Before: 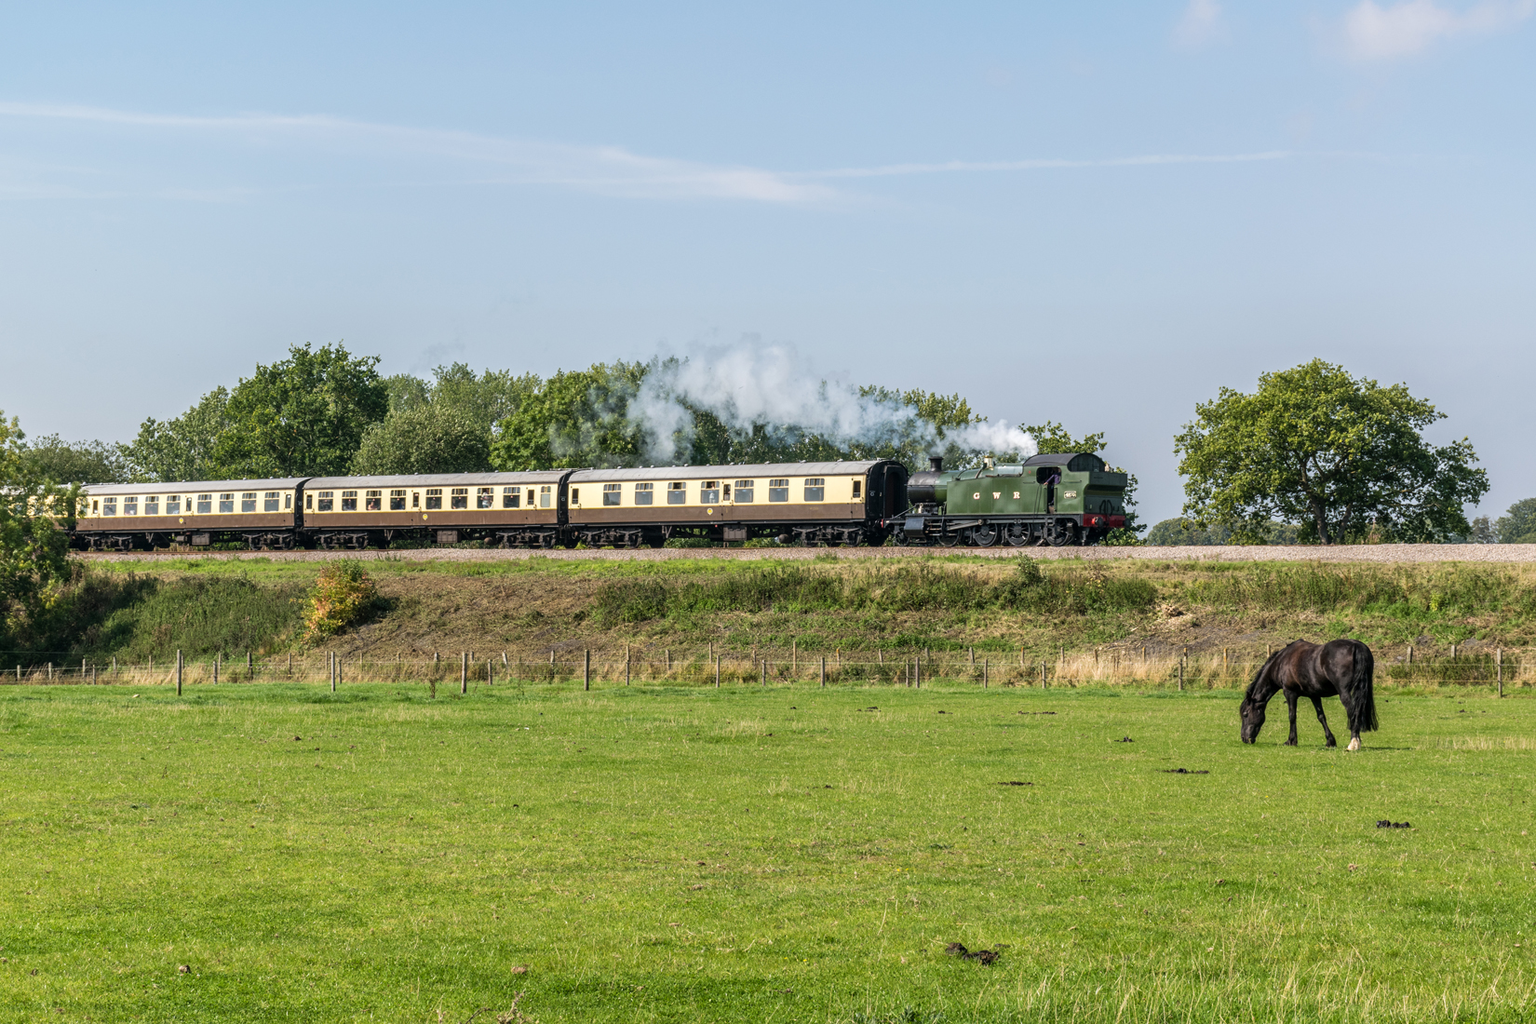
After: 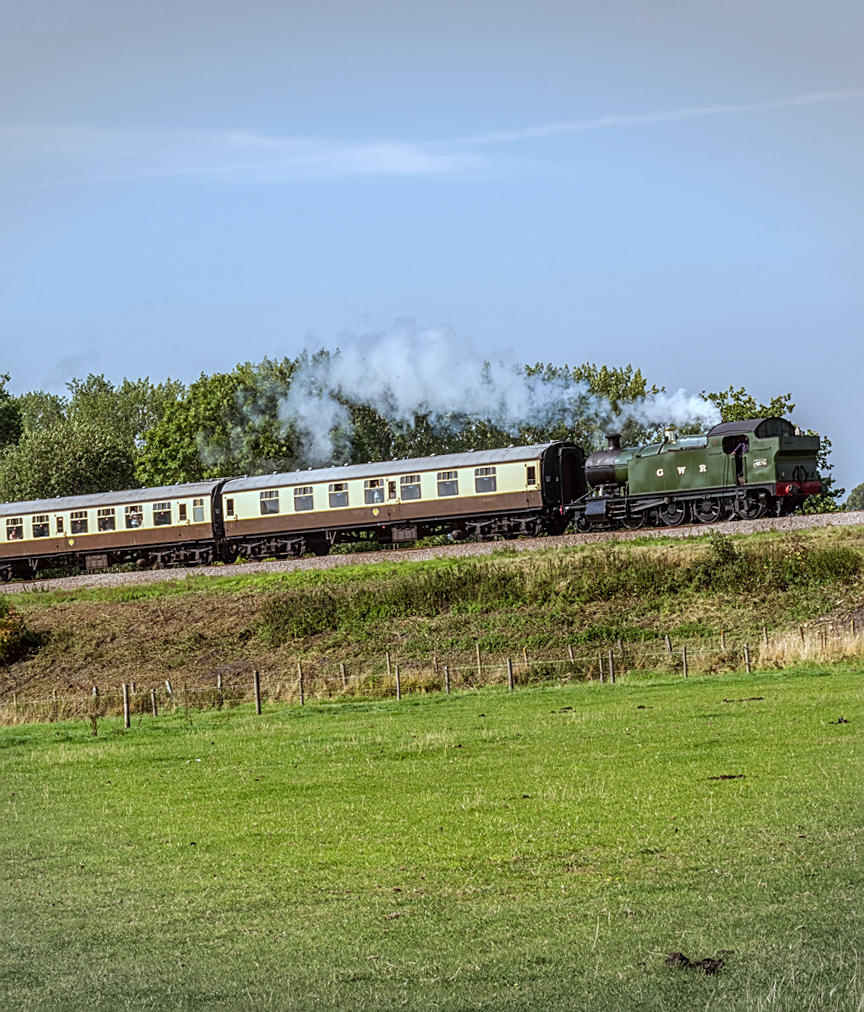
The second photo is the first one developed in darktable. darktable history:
crop: left 21.674%, right 22.086%
local contrast: on, module defaults
rotate and perspective: rotation -4.57°, crop left 0.054, crop right 0.944, crop top 0.087, crop bottom 0.914
color calibration: illuminant F (fluorescent), F source F9 (Cool White Deluxe 4150 K) – high CRI, x 0.374, y 0.373, temperature 4158.34 K
vignetting: fall-off start 100%, brightness -0.282, width/height ratio 1.31
contrast equalizer: y [[0.5, 0.488, 0.462, 0.461, 0.491, 0.5], [0.5 ×6], [0.5 ×6], [0 ×6], [0 ×6]]
rgb levels: mode RGB, independent channels, levels [[0, 0.5, 1], [0, 0.521, 1], [0, 0.536, 1]]
sharpen: on, module defaults
